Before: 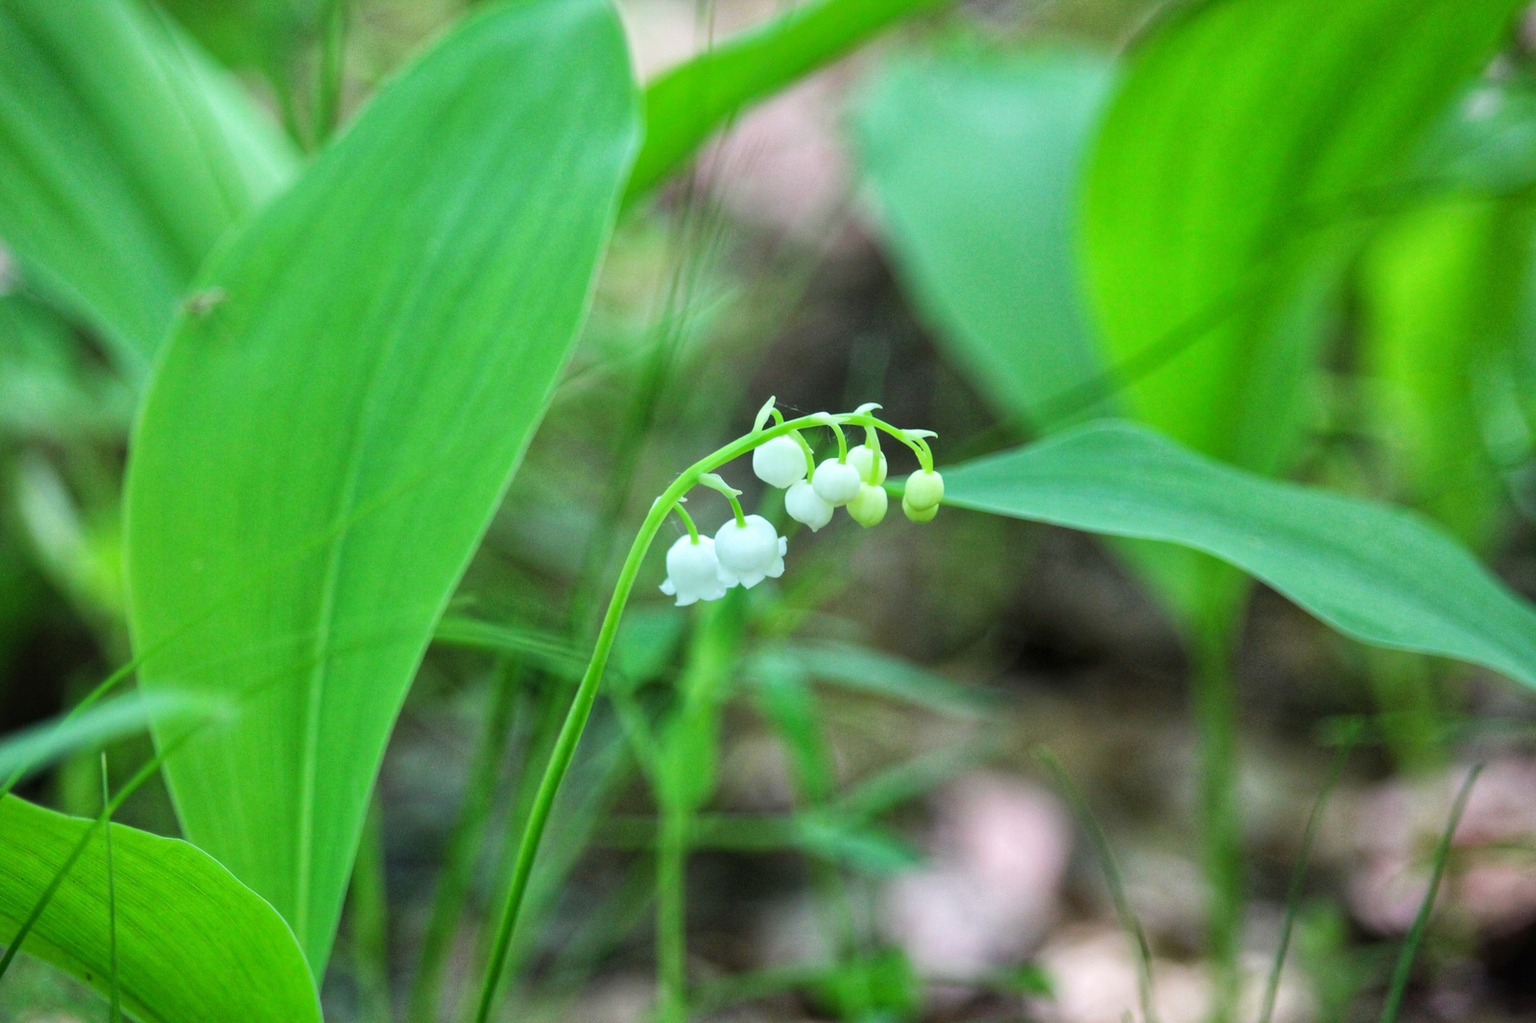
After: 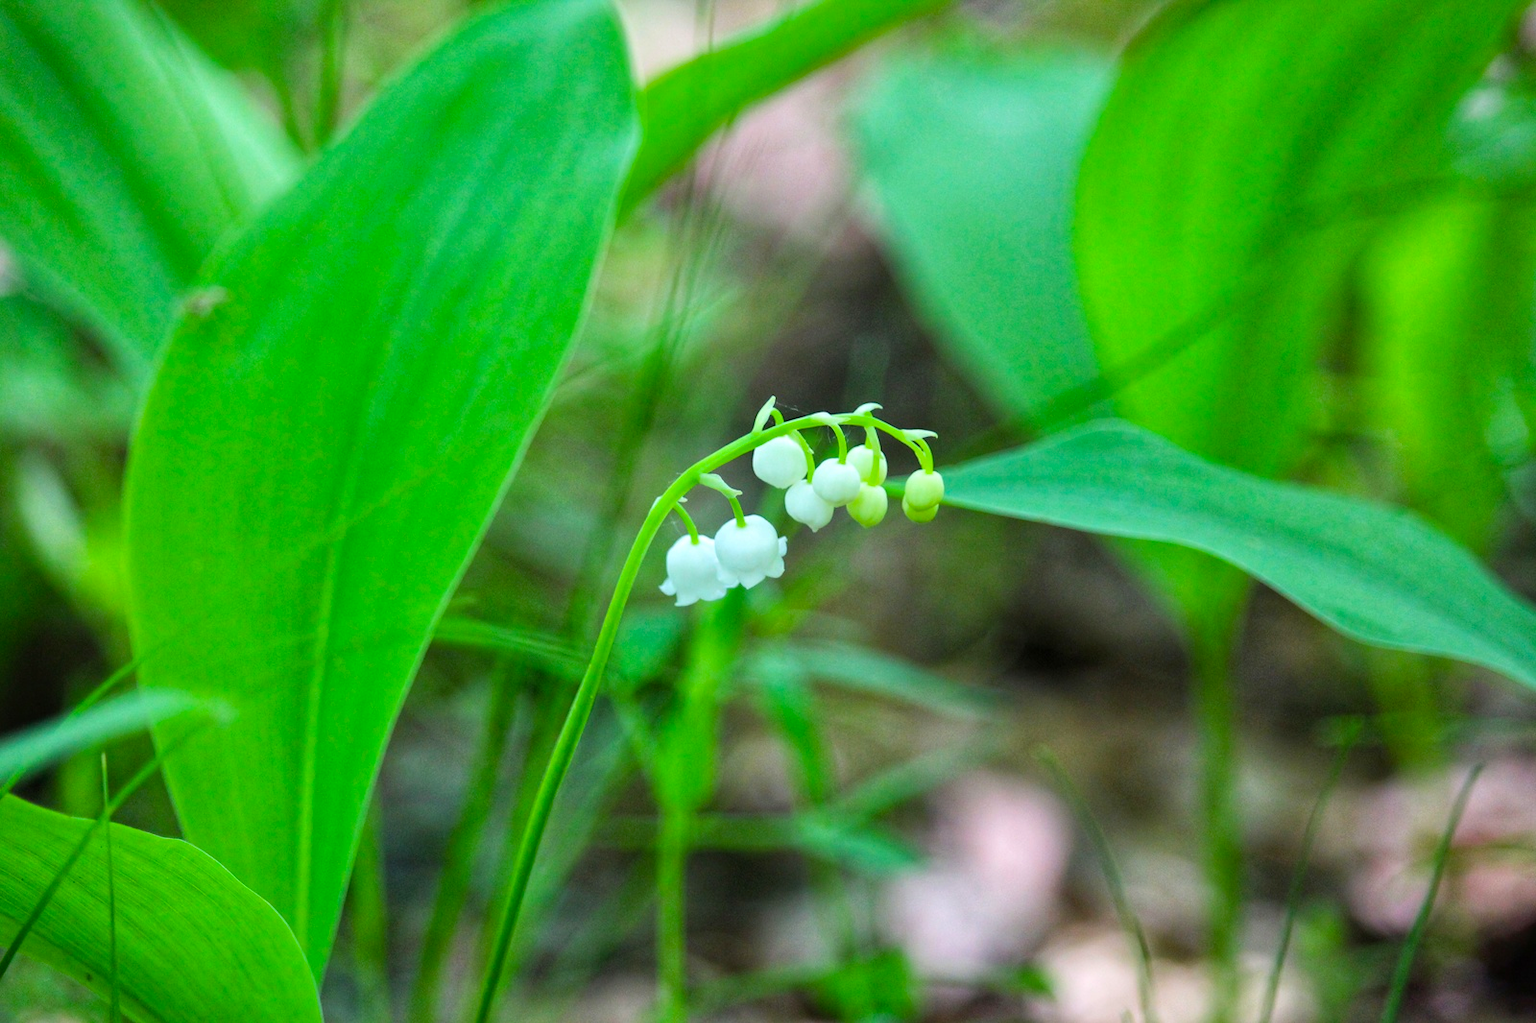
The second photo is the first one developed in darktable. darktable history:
color balance rgb: perceptual saturation grading › global saturation 25.162%
